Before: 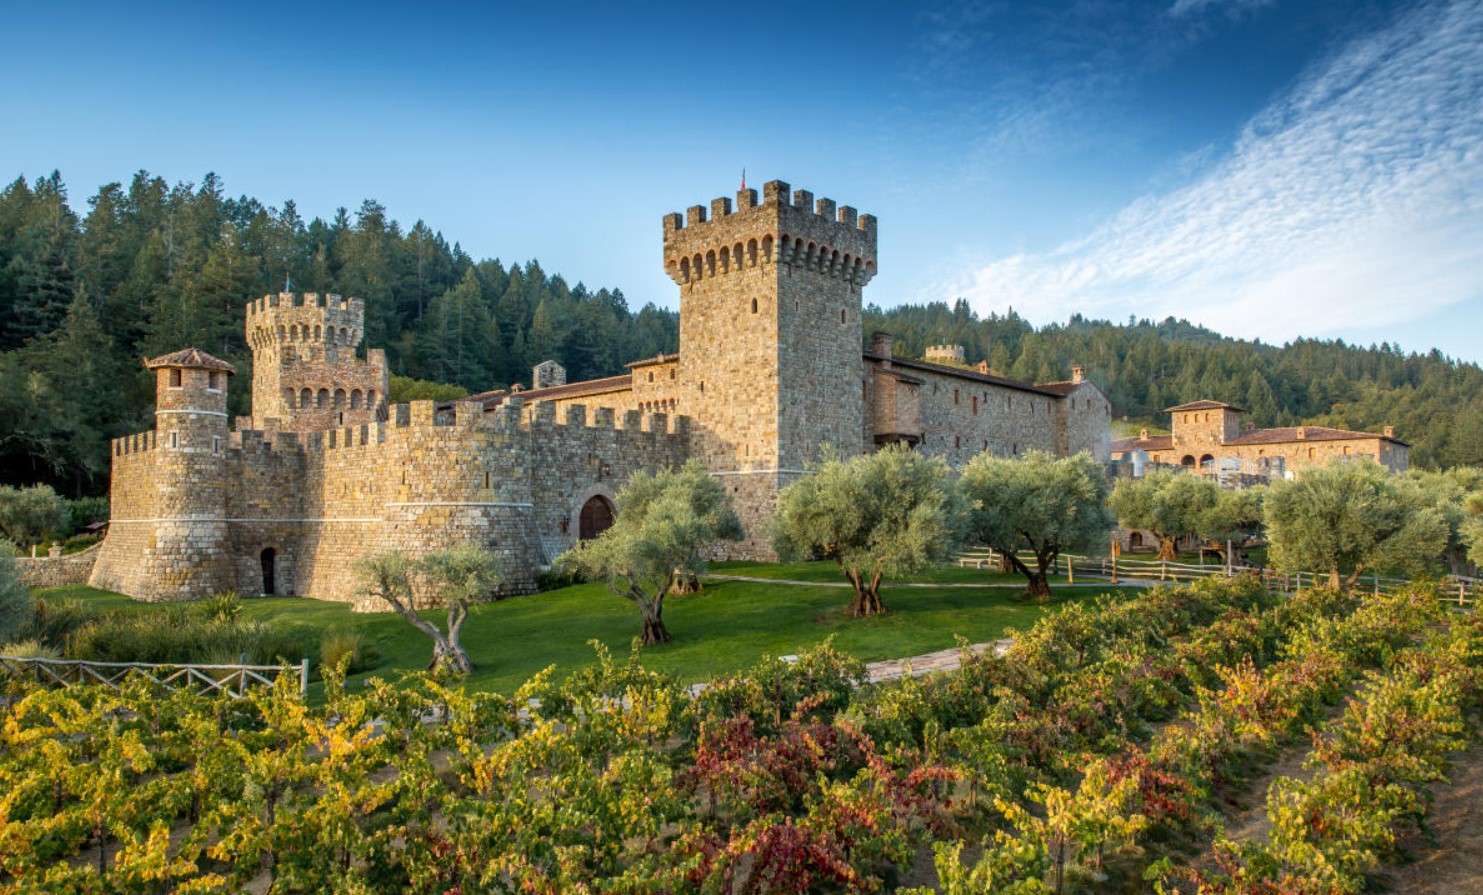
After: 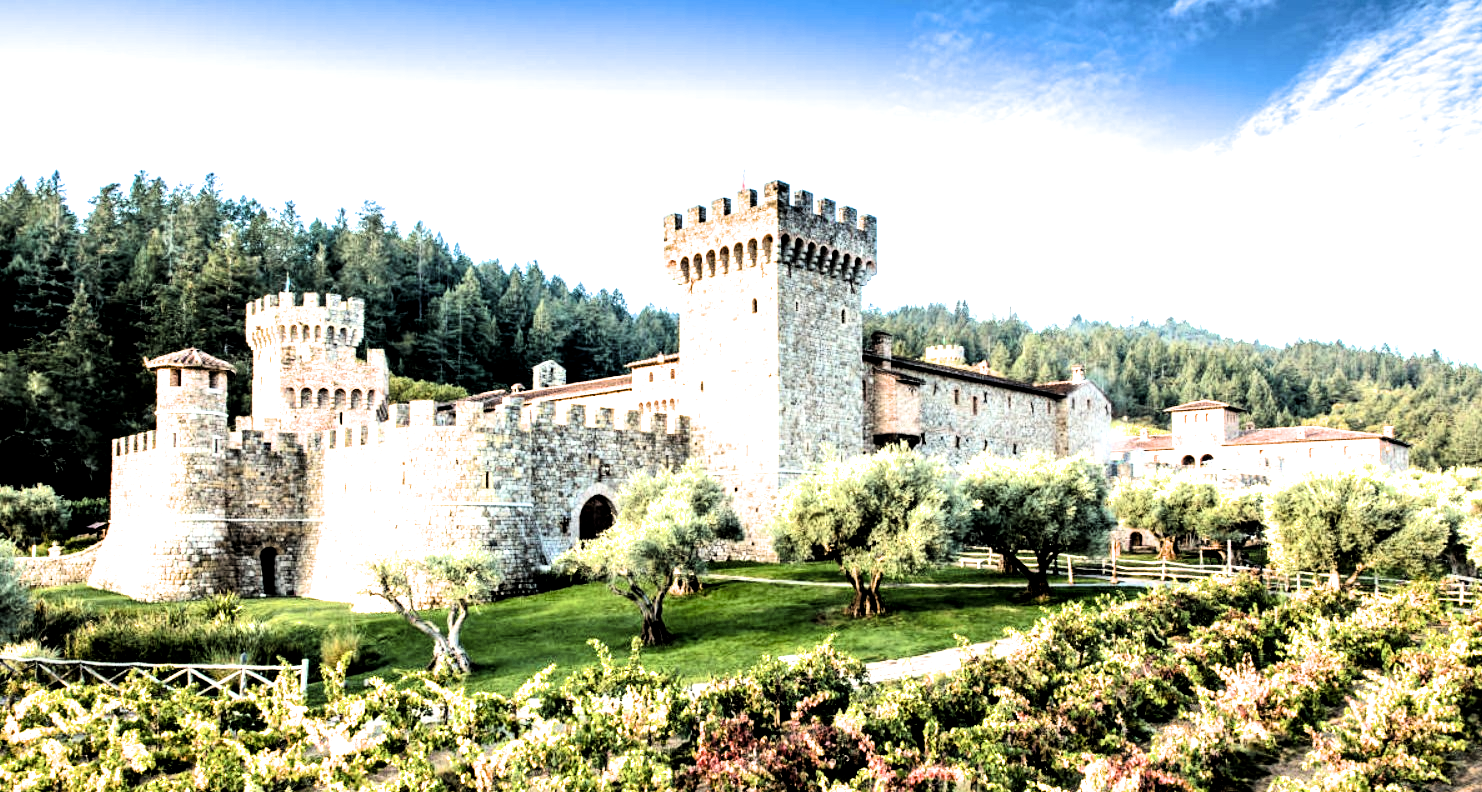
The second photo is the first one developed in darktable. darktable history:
color balance: on, module defaults
crop and rotate: top 0%, bottom 11.49%
exposure: exposure 1 EV, compensate highlight preservation false
local contrast: highlights 100%, shadows 100%, detail 120%, midtone range 0.2
tone equalizer: -8 EV -0.75 EV, -7 EV -0.7 EV, -6 EV -0.6 EV, -5 EV -0.4 EV, -3 EV 0.4 EV, -2 EV 0.6 EV, -1 EV 0.7 EV, +0 EV 0.75 EV, edges refinement/feathering 500, mask exposure compensation -1.57 EV, preserve details no
filmic rgb: black relative exposure -3.75 EV, white relative exposure 2.4 EV, dynamic range scaling -50%, hardness 3.42, latitude 30%, contrast 1.8
